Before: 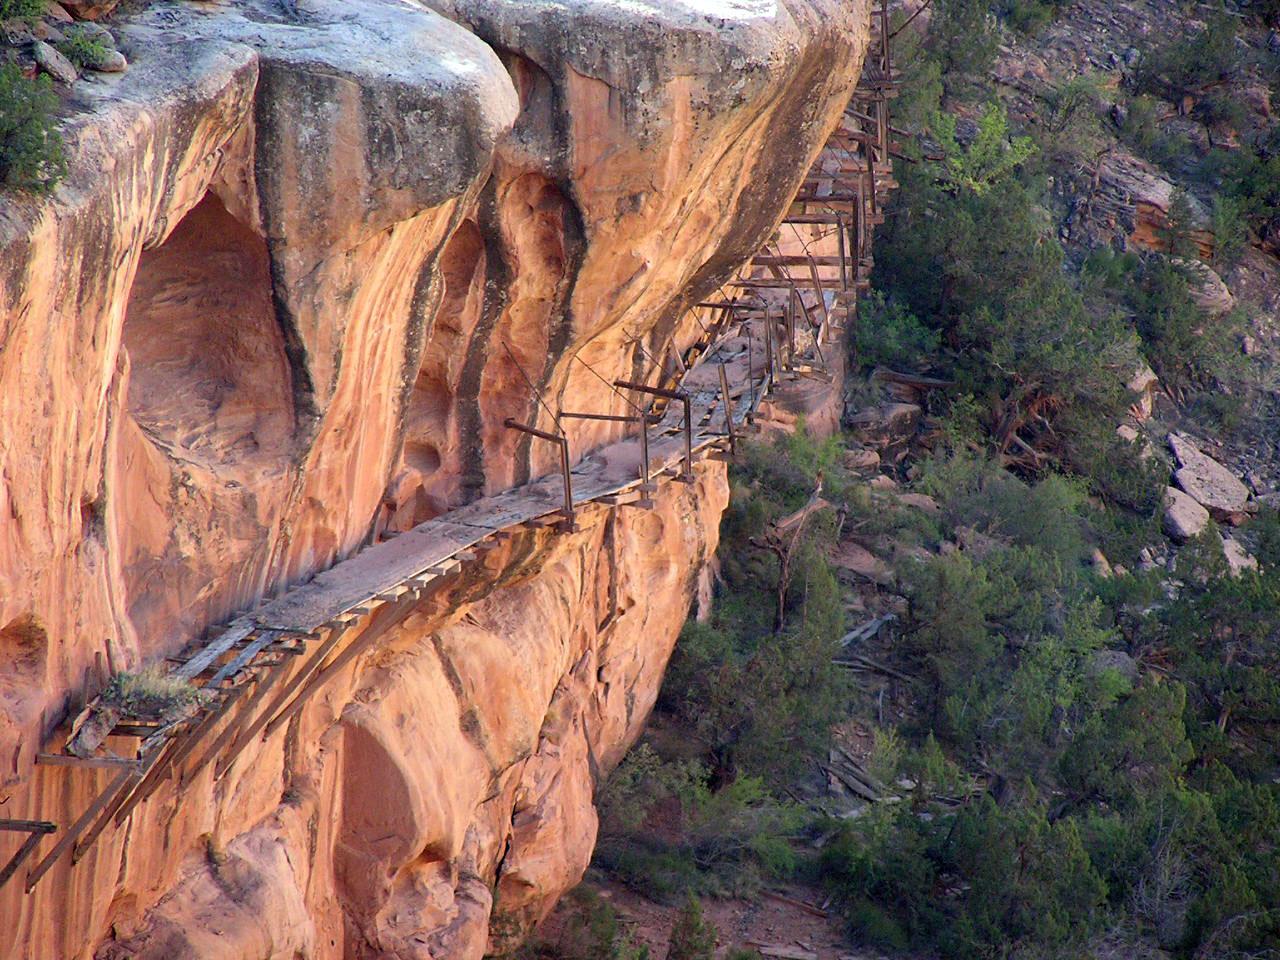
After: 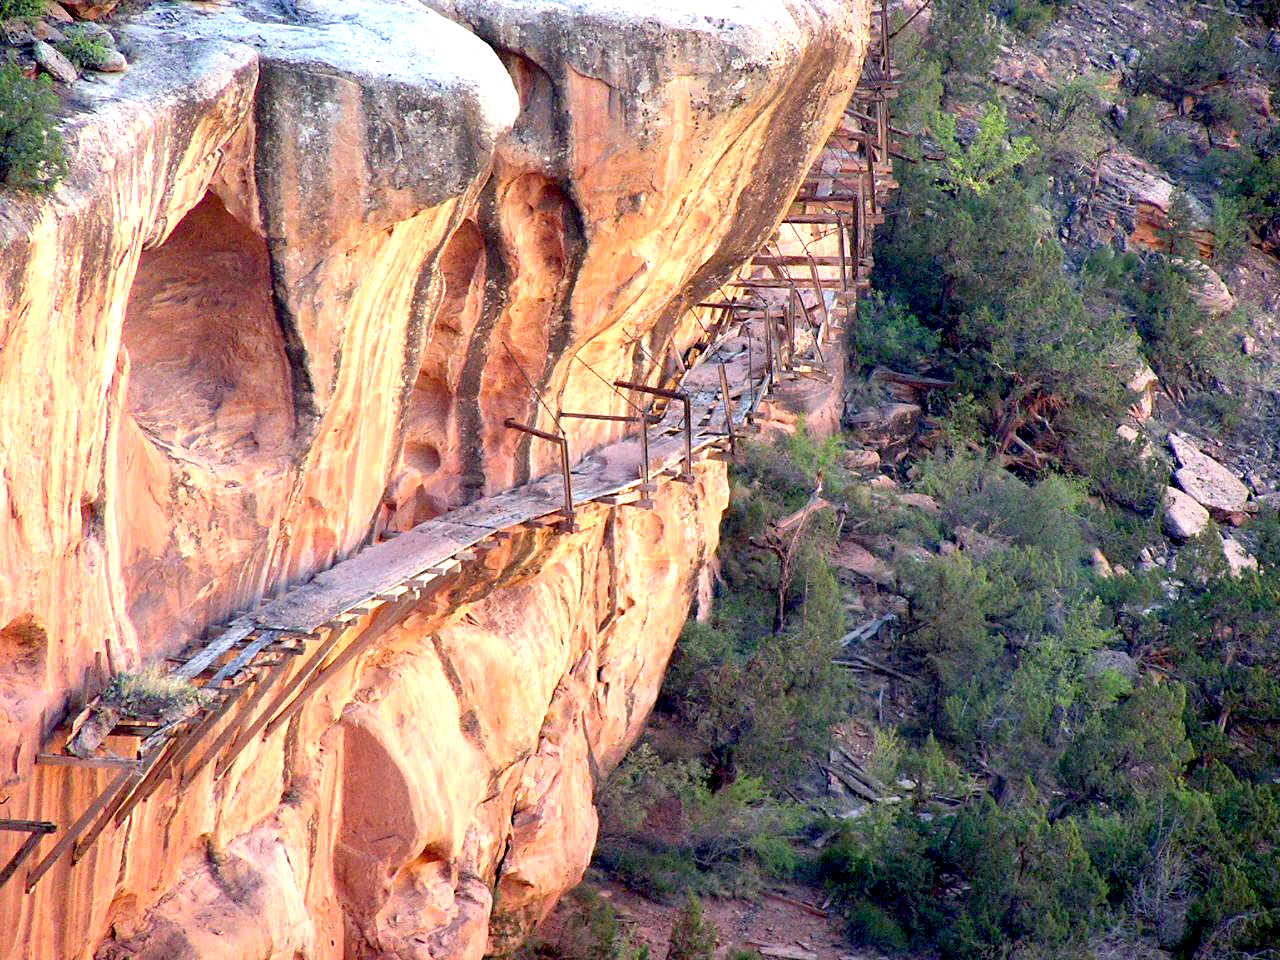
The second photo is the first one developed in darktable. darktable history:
exposure: black level correction 0.008, exposure 0.98 EV, compensate exposure bias true, compensate highlight preservation false
